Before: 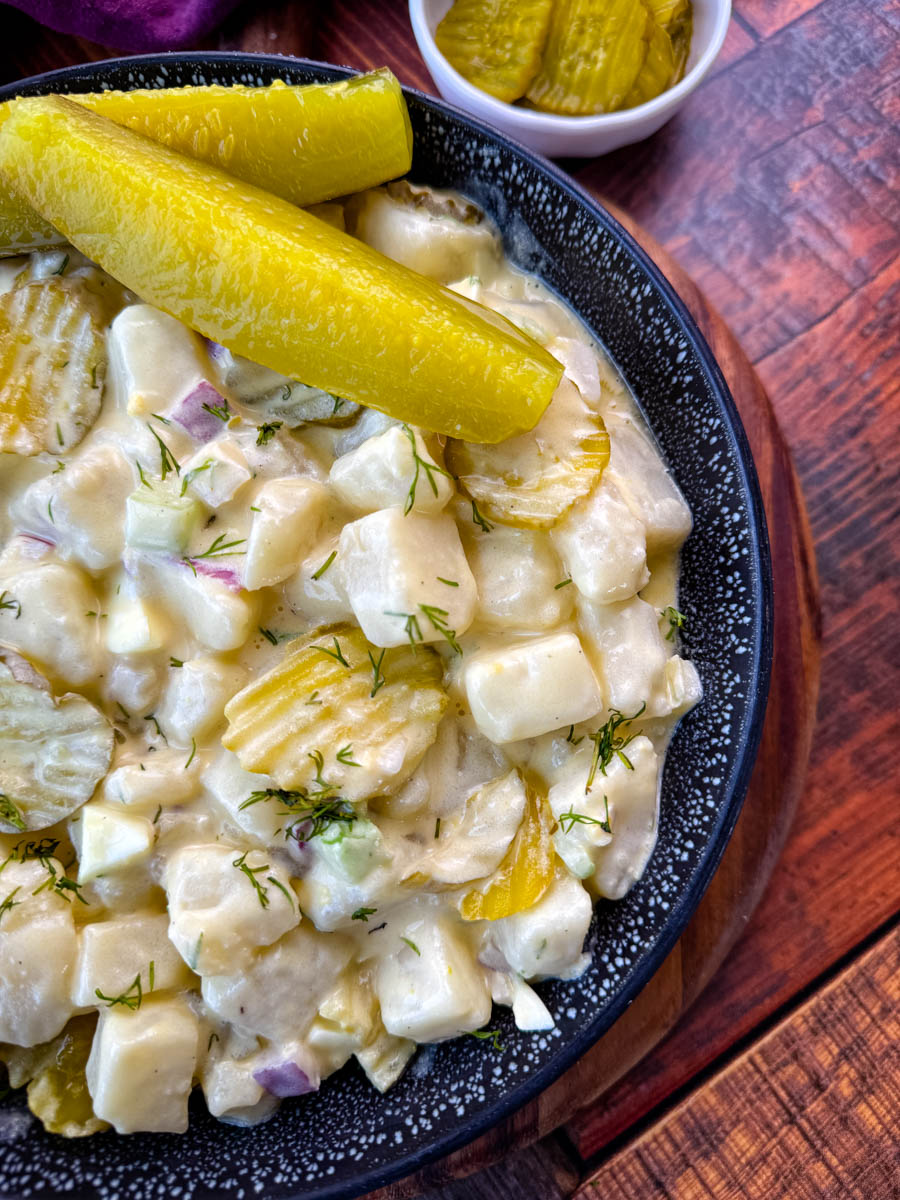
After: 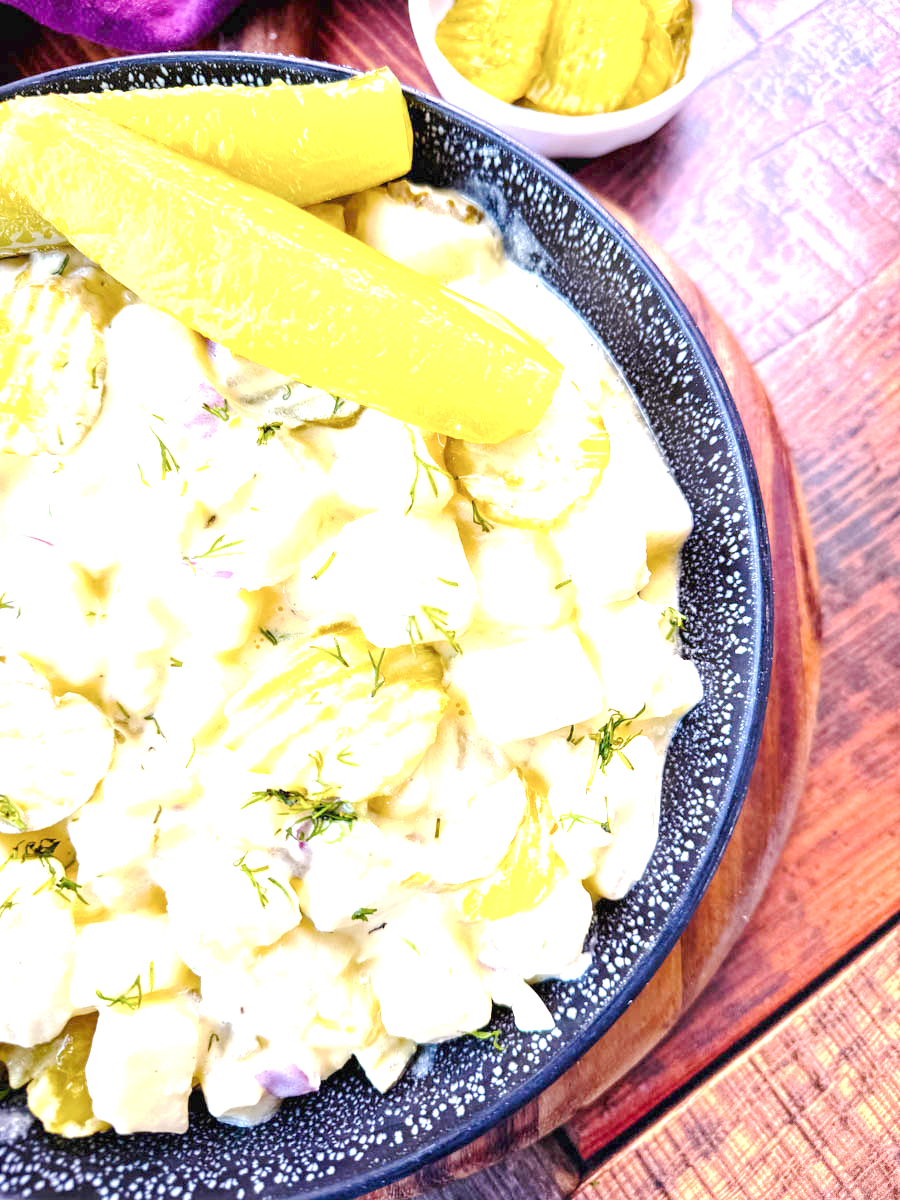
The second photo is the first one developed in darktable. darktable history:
base curve: curves: ch0 [(0, 0) (0.158, 0.273) (0.879, 0.895) (1, 1)], preserve colors none
exposure: black level correction 0, exposure 2.154 EV, compensate highlight preservation false
